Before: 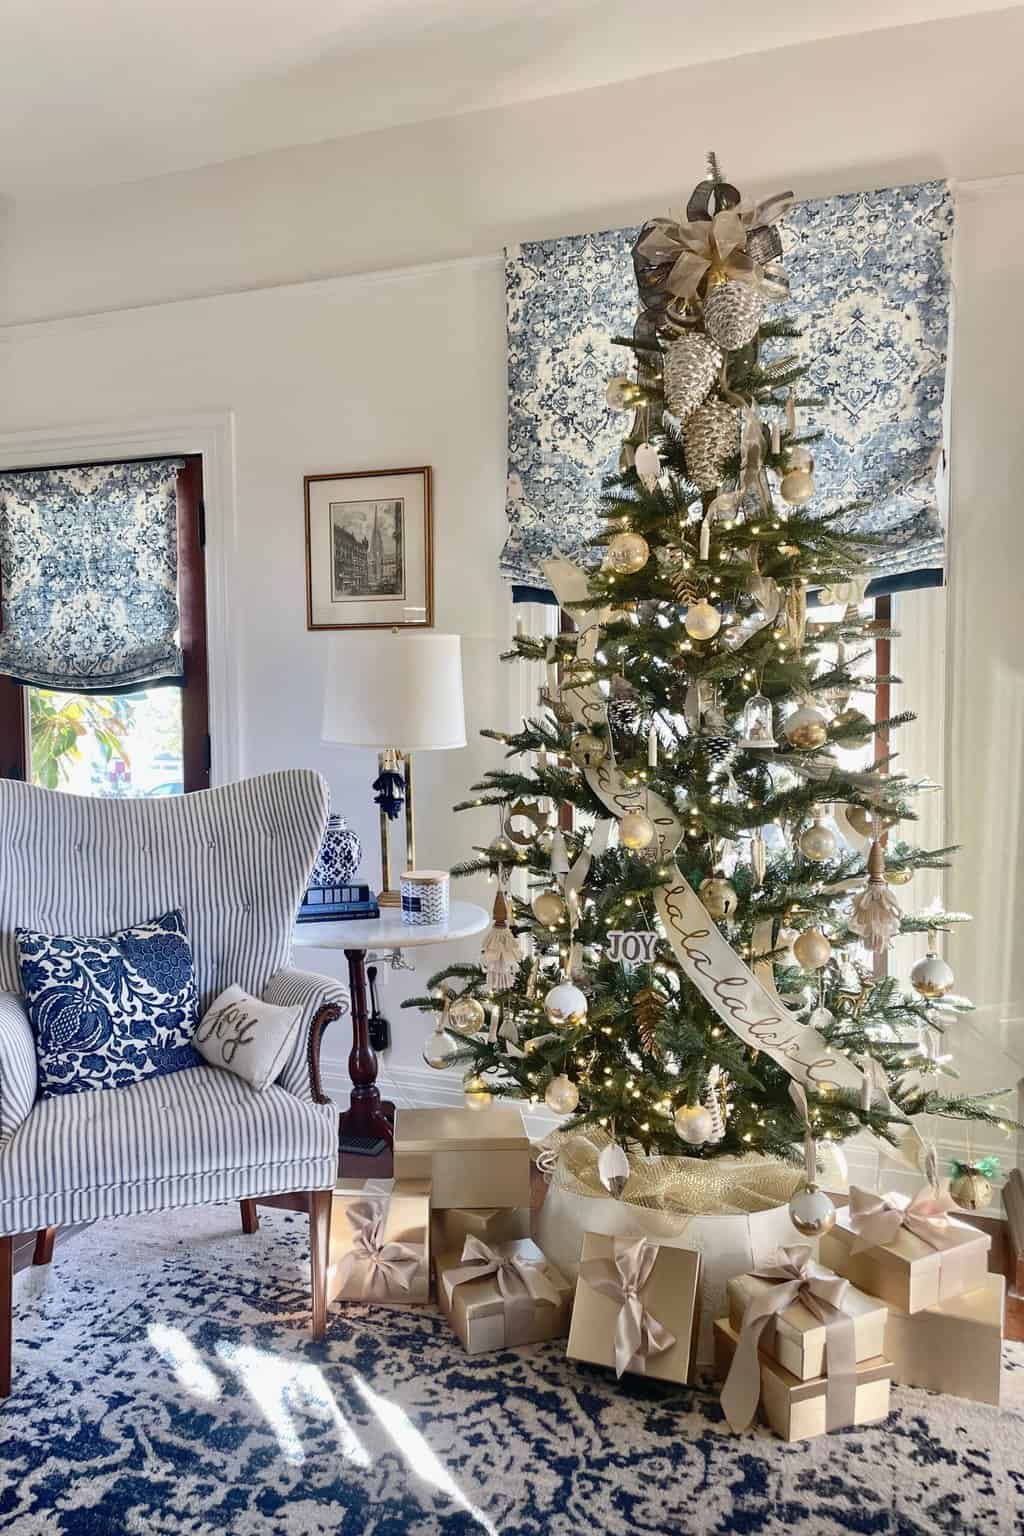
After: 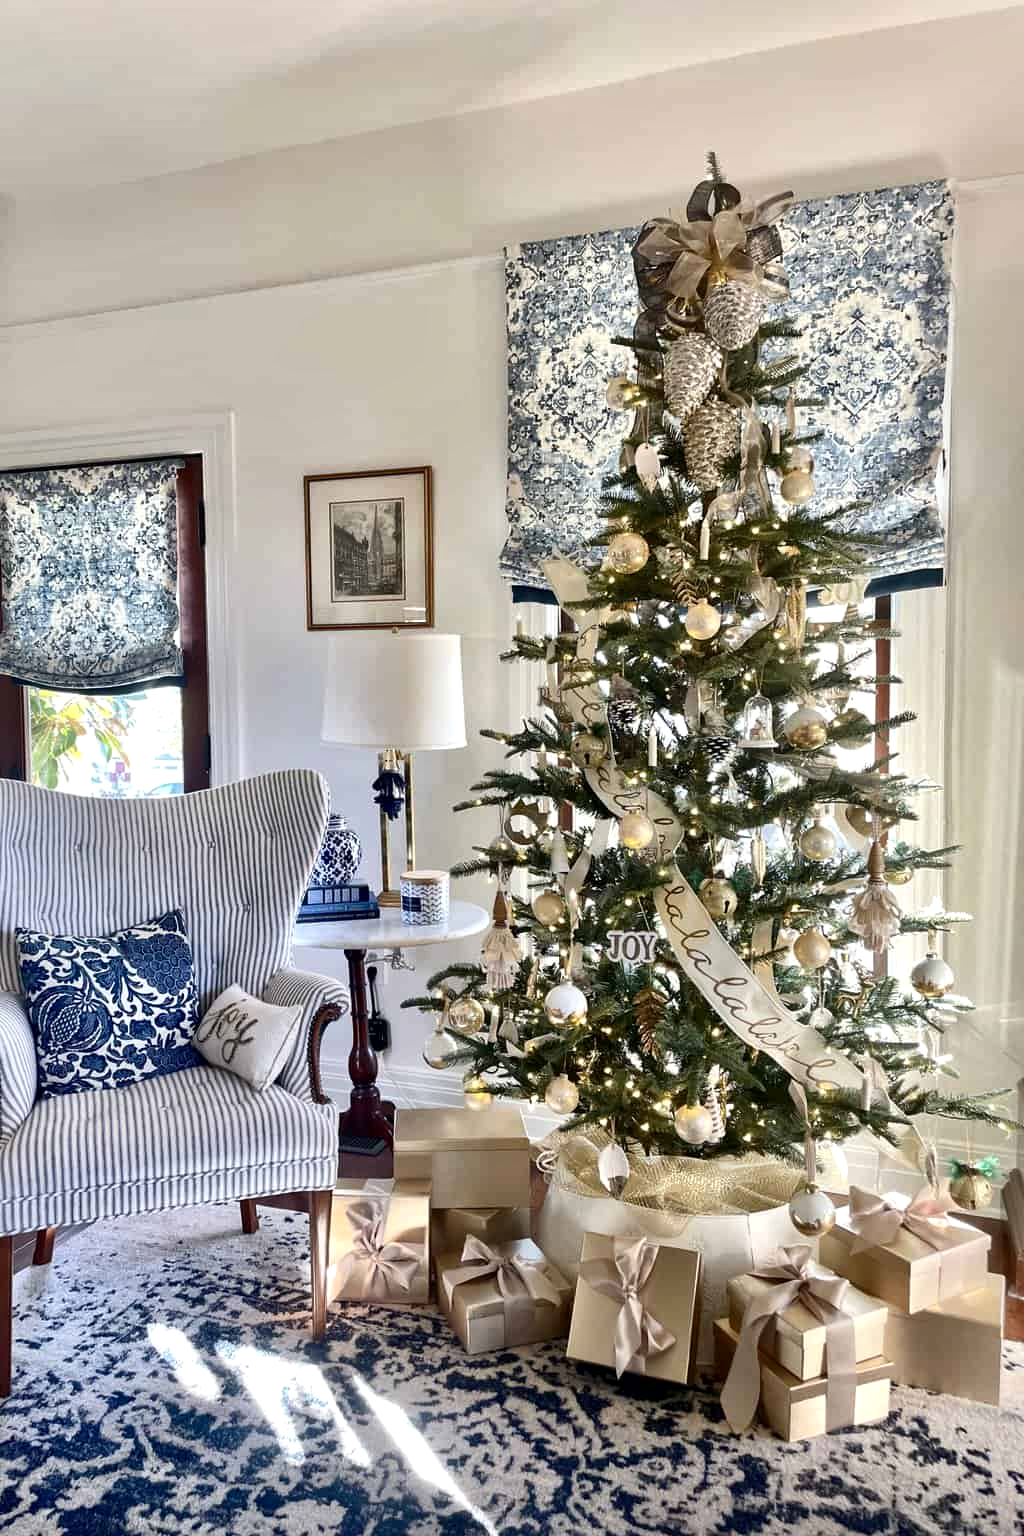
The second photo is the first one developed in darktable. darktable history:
exposure: exposure 0.127 EV, compensate highlight preservation false
local contrast: mode bilateral grid, contrast 25, coarseness 60, detail 151%, midtone range 0.2
